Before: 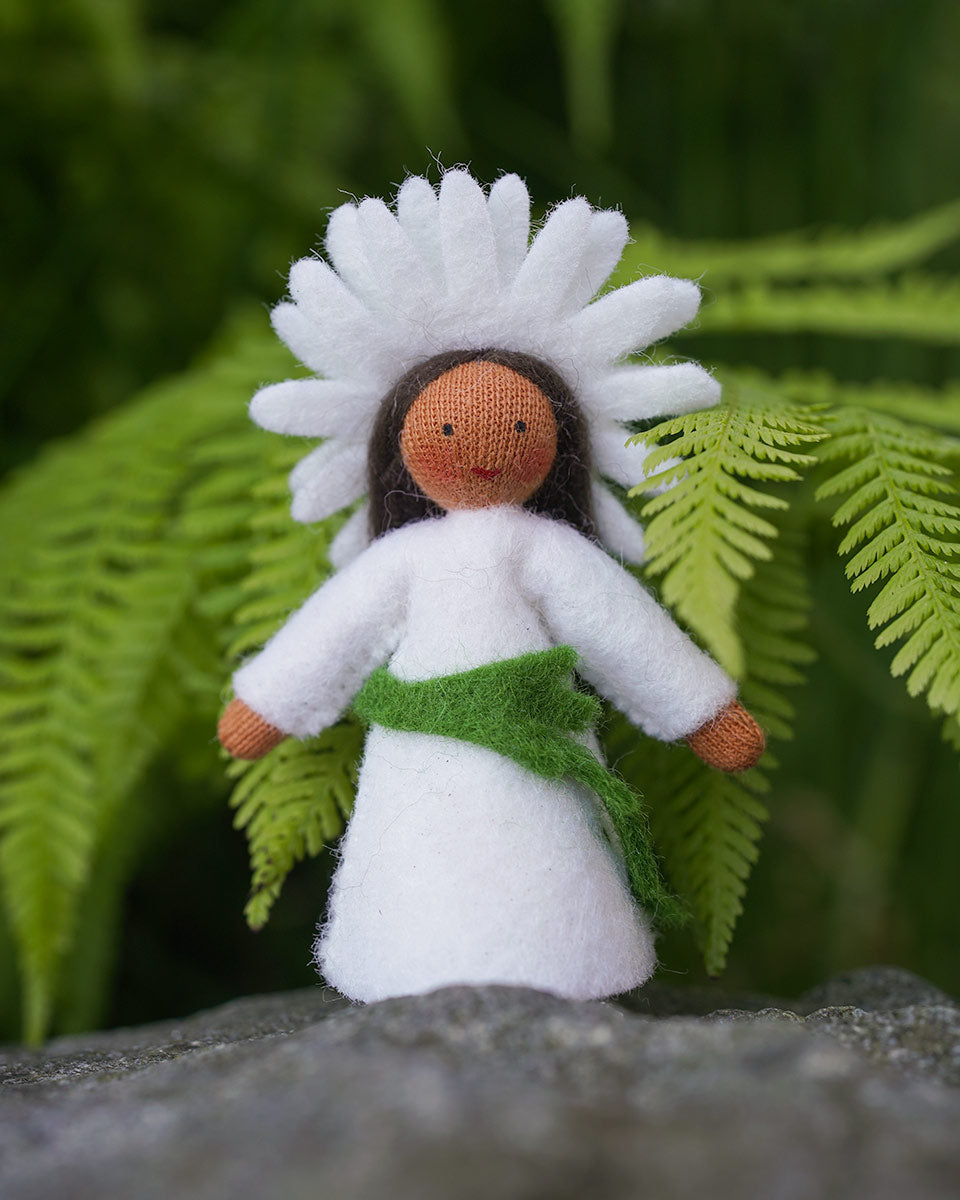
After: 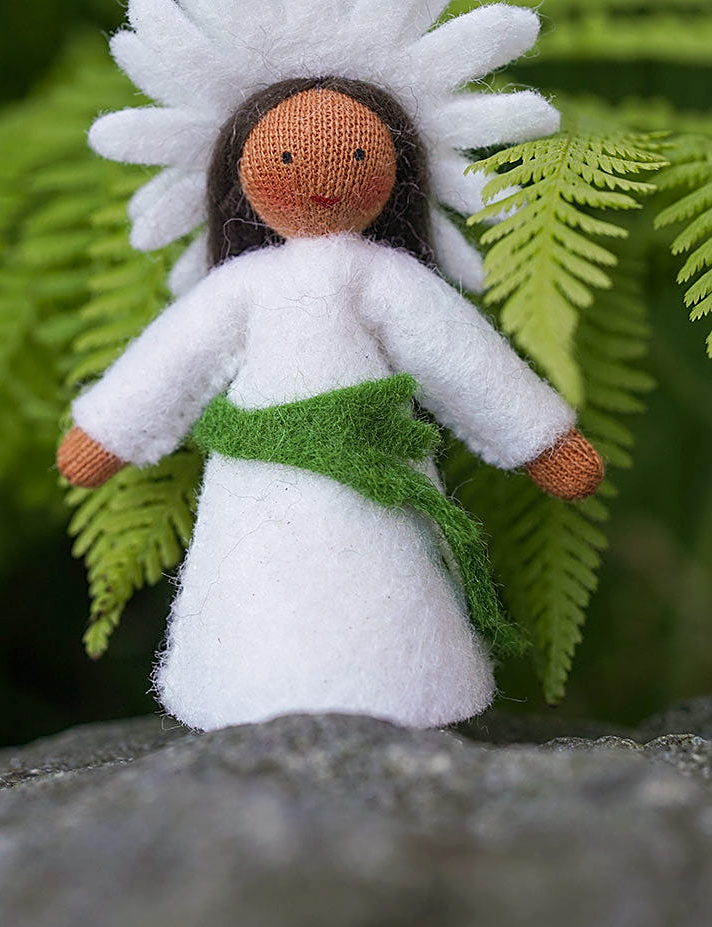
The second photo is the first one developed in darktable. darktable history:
crop: left 16.844%, top 22.744%, right 8.971%
sharpen: on, module defaults
local contrast: highlights 105%, shadows 97%, detail 120%, midtone range 0.2
